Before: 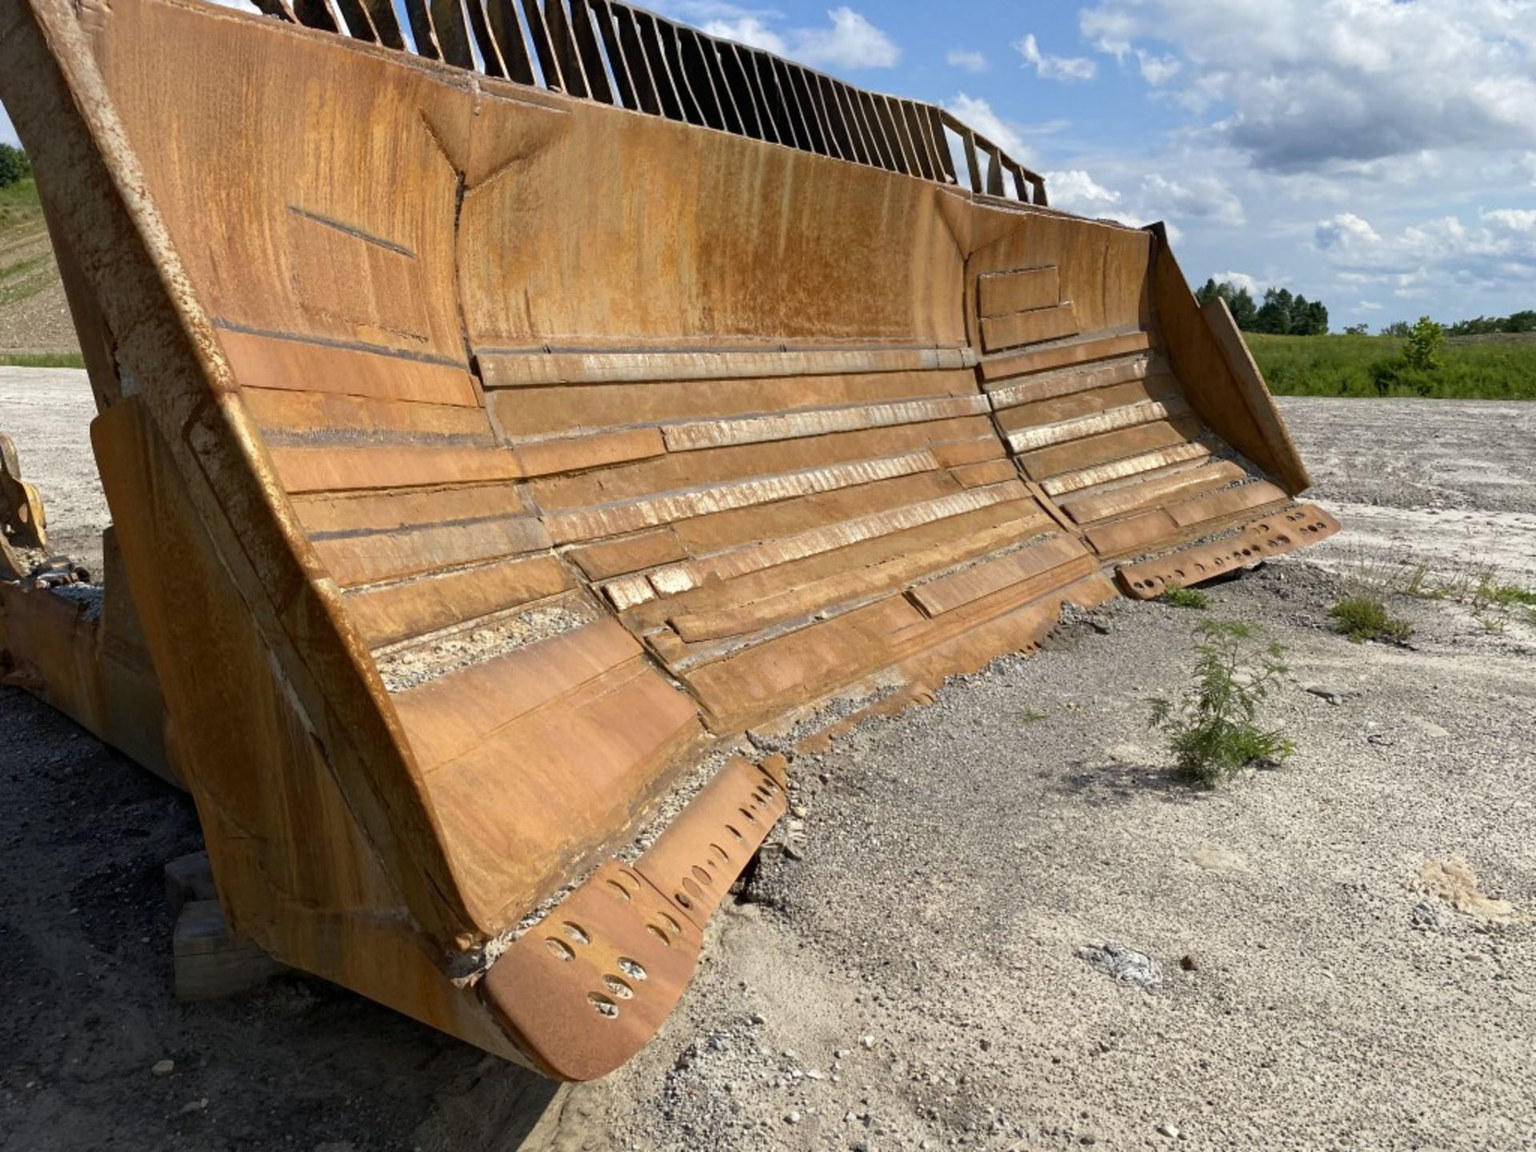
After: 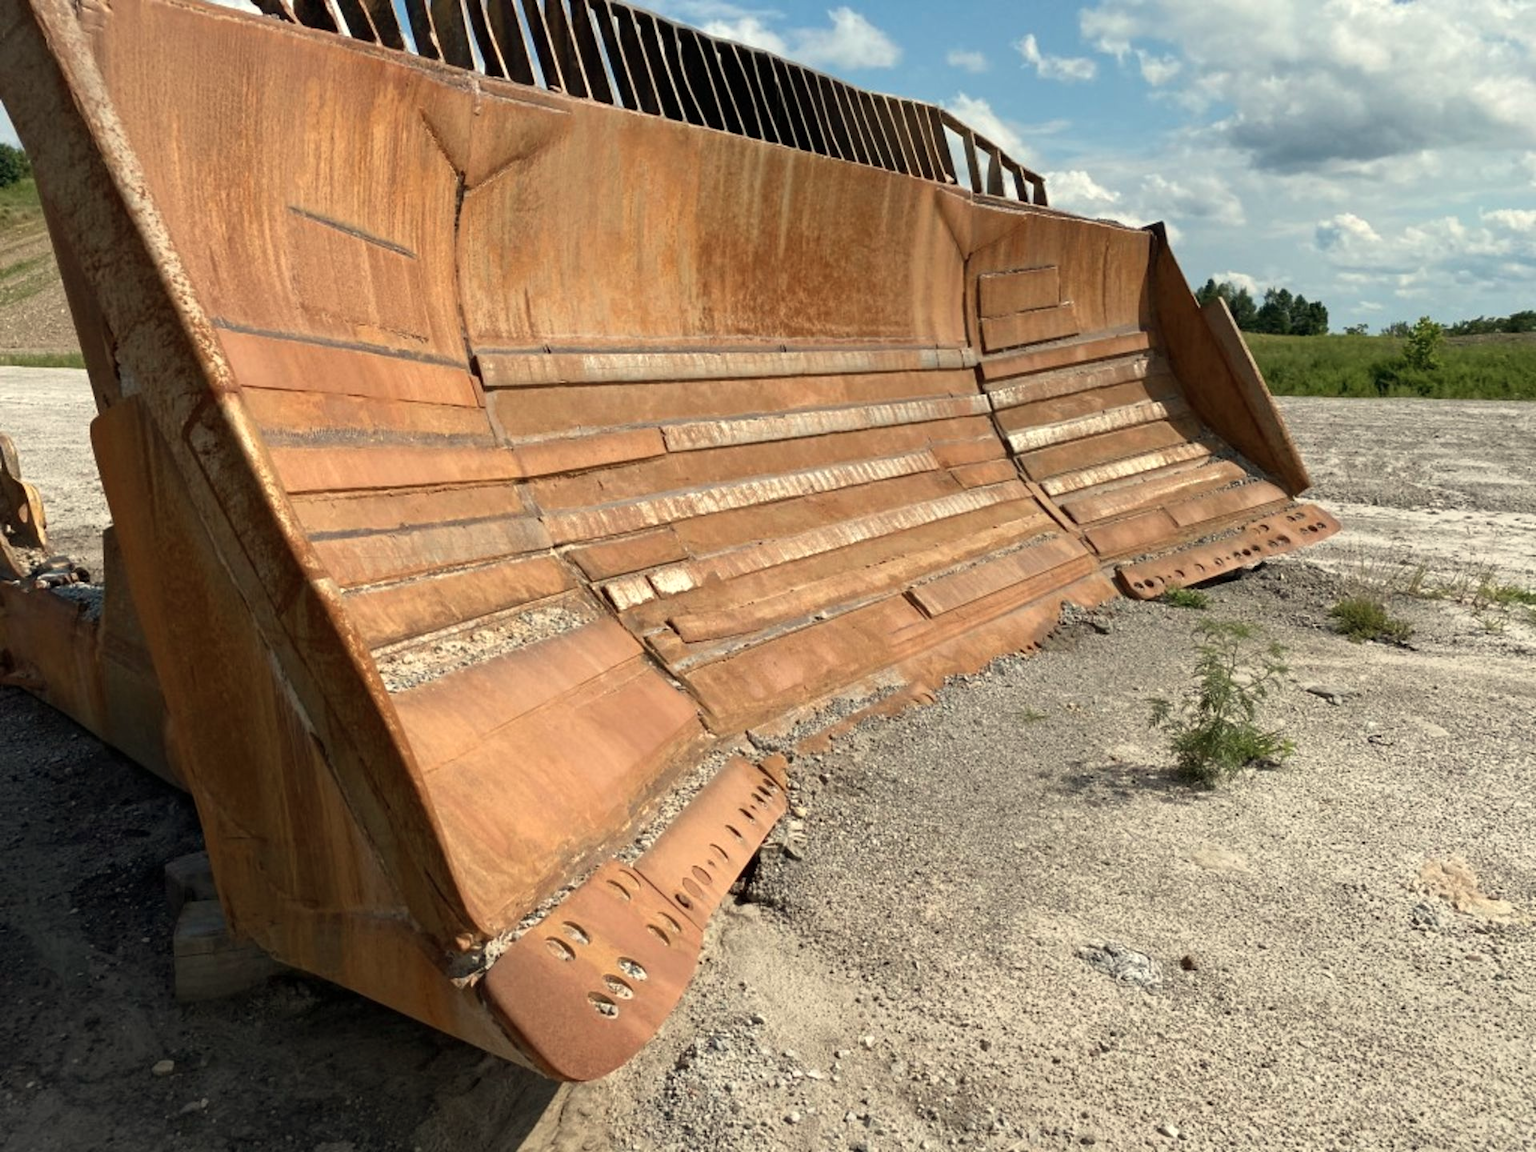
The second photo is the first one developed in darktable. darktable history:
levels: mode automatic, black 0.023%, white 99.97%, levels [0.062, 0.494, 0.925]
white balance: red 1.08, blue 0.791
color correction: highlights a* -2.24, highlights b* -18.1
